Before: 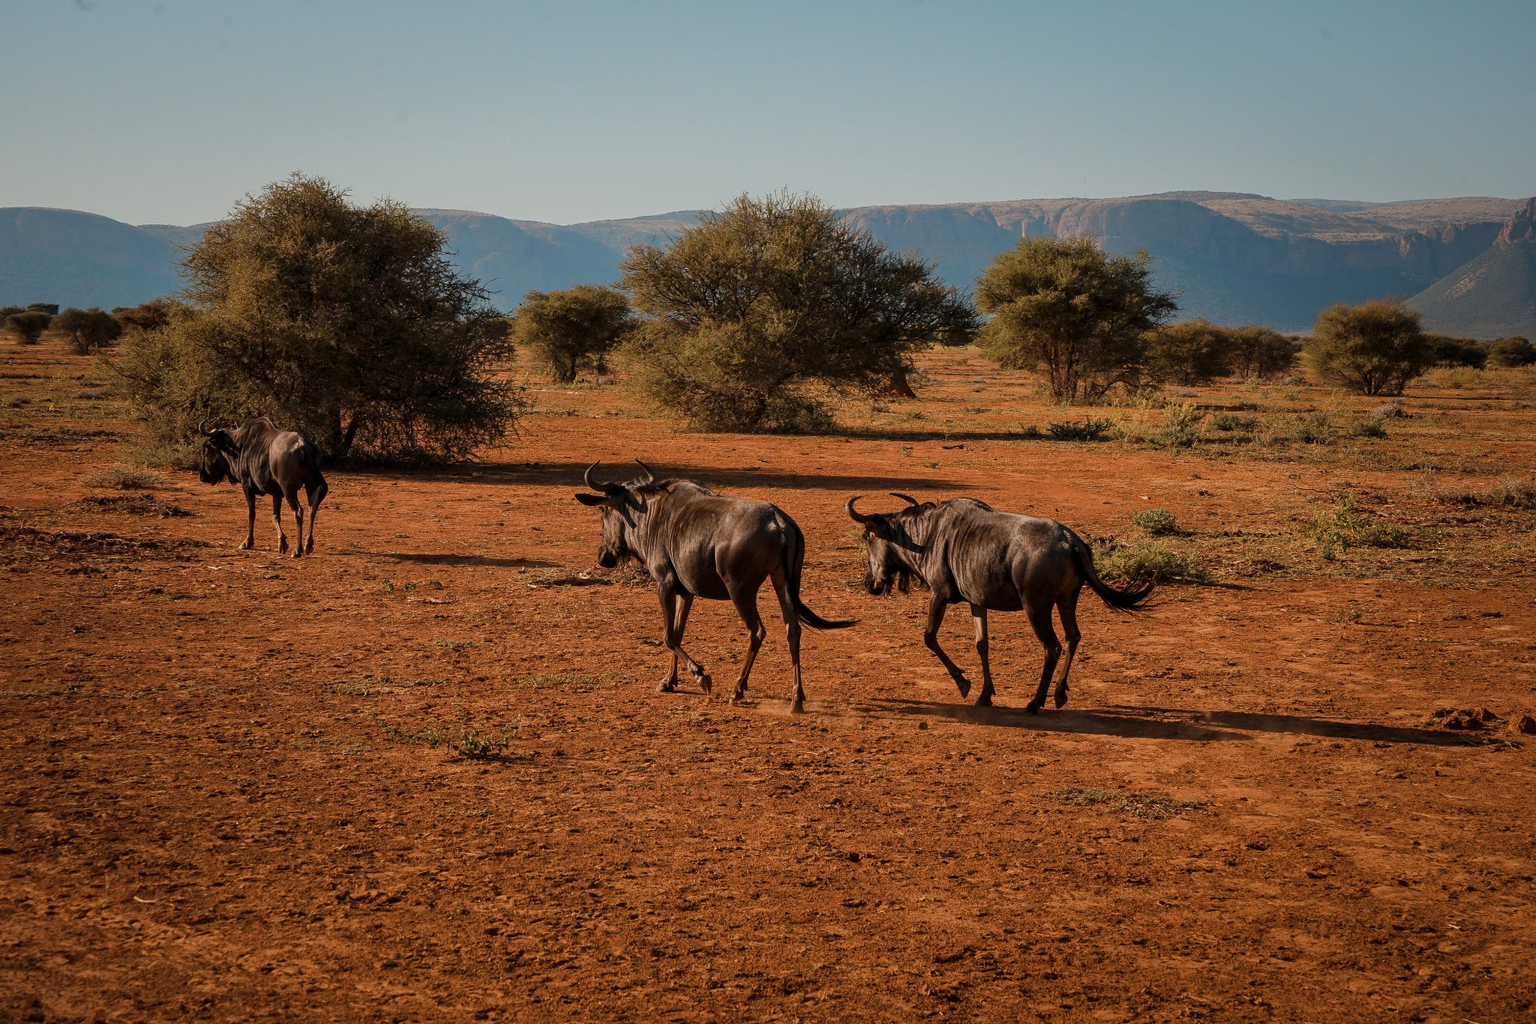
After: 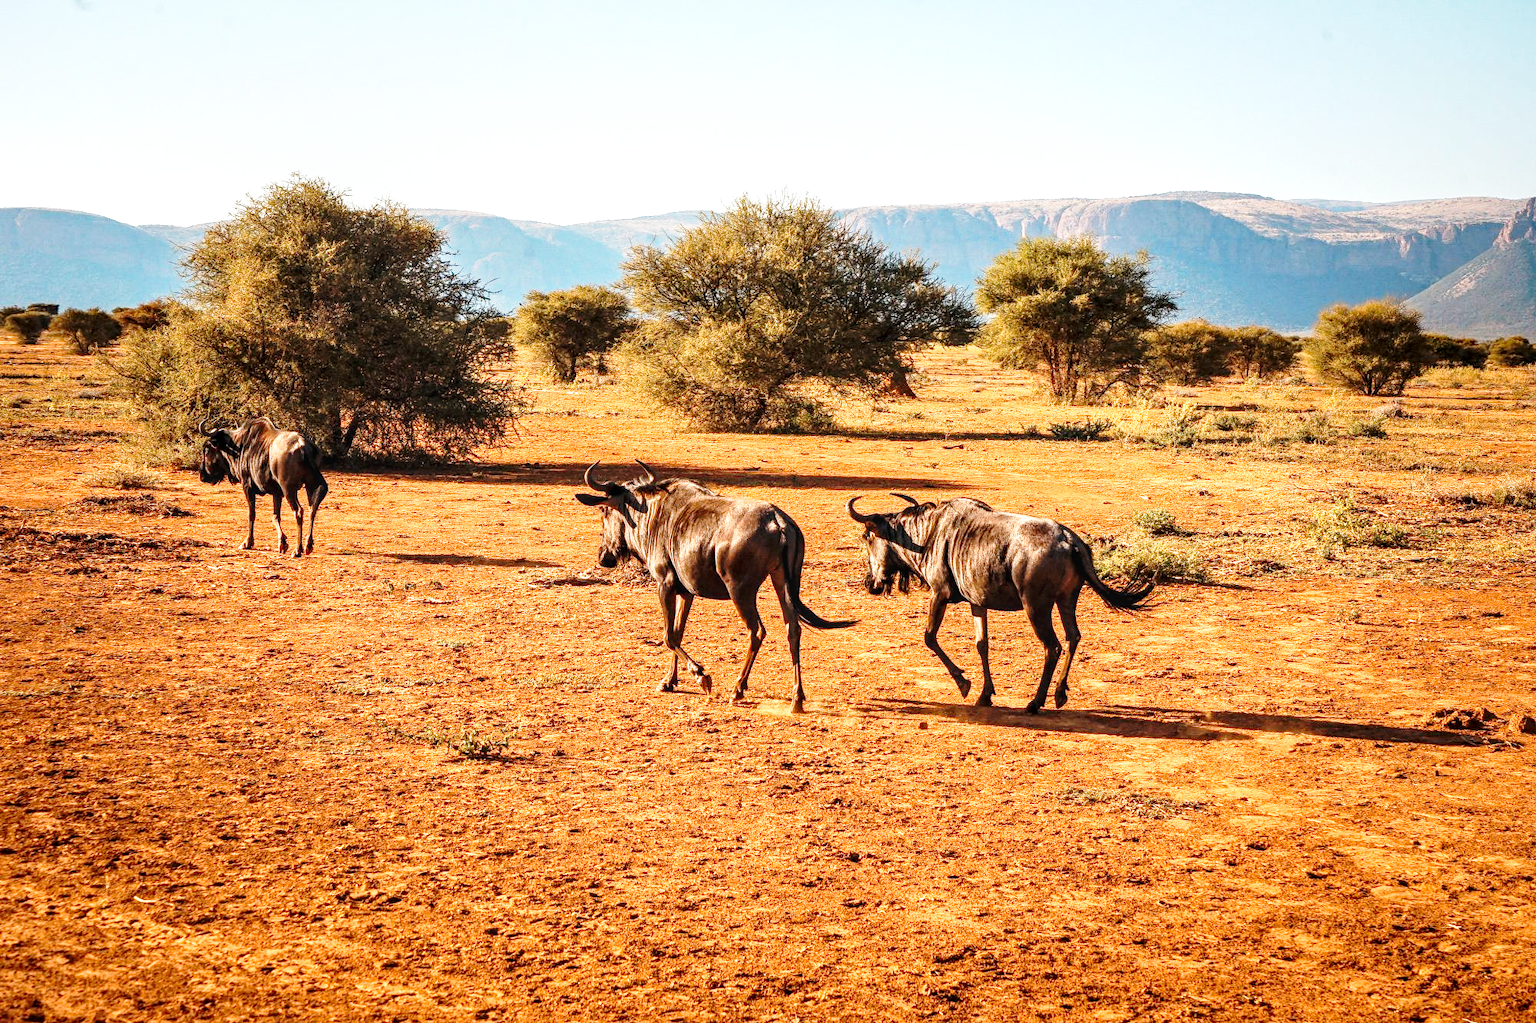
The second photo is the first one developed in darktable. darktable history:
base curve: curves: ch0 [(0, 0) (0.028, 0.03) (0.121, 0.232) (0.46, 0.748) (0.859, 0.968) (1, 1)], preserve colors none
local contrast: on, module defaults
exposure: black level correction 0.001, exposure 1.399 EV, compensate exposure bias true, compensate highlight preservation false
haze removal: compatibility mode true
